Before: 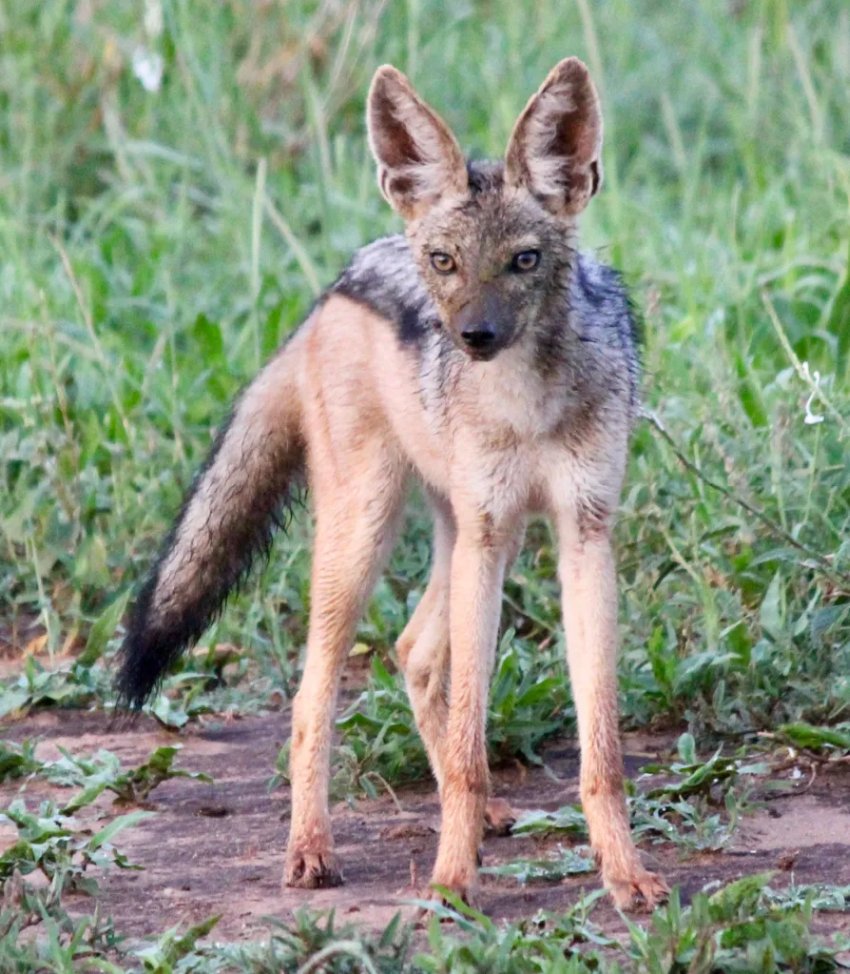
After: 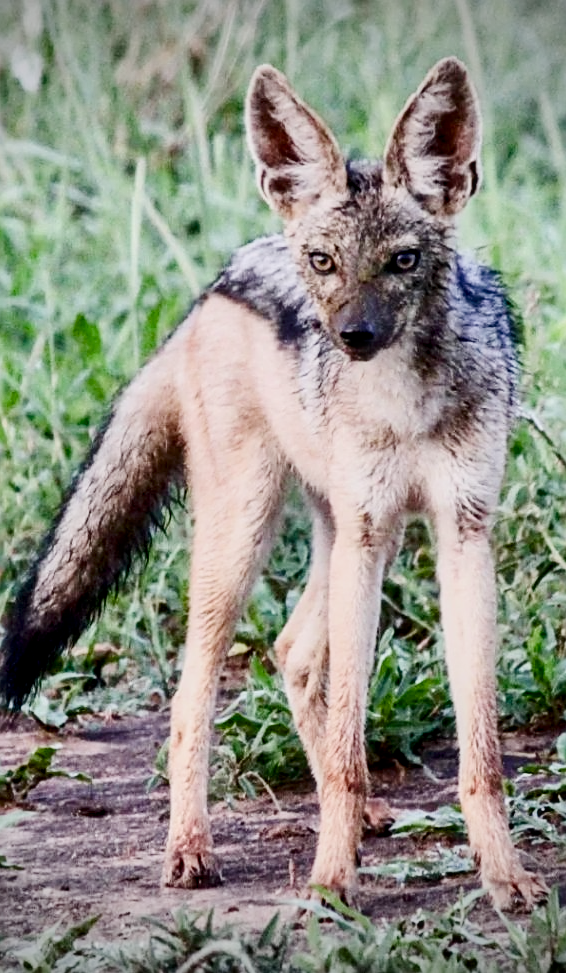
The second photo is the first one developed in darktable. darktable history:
sharpen: on, module defaults
color balance rgb: perceptual saturation grading › global saturation 20%, perceptual saturation grading › highlights -49.169%, perceptual saturation grading › shadows 25.007%, global vibrance 2.564%
crop and rotate: left 14.397%, right 18.984%
local contrast: on, module defaults
contrast brightness saturation: contrast 0.298
filmic rgb: black relative exposure -7.65 EV, white relative exposure 4.56 EV, hardness 3.61
vignetting: fall-off start 89.2%, fall-off radius 44.31%, width/height ratio 1.169
